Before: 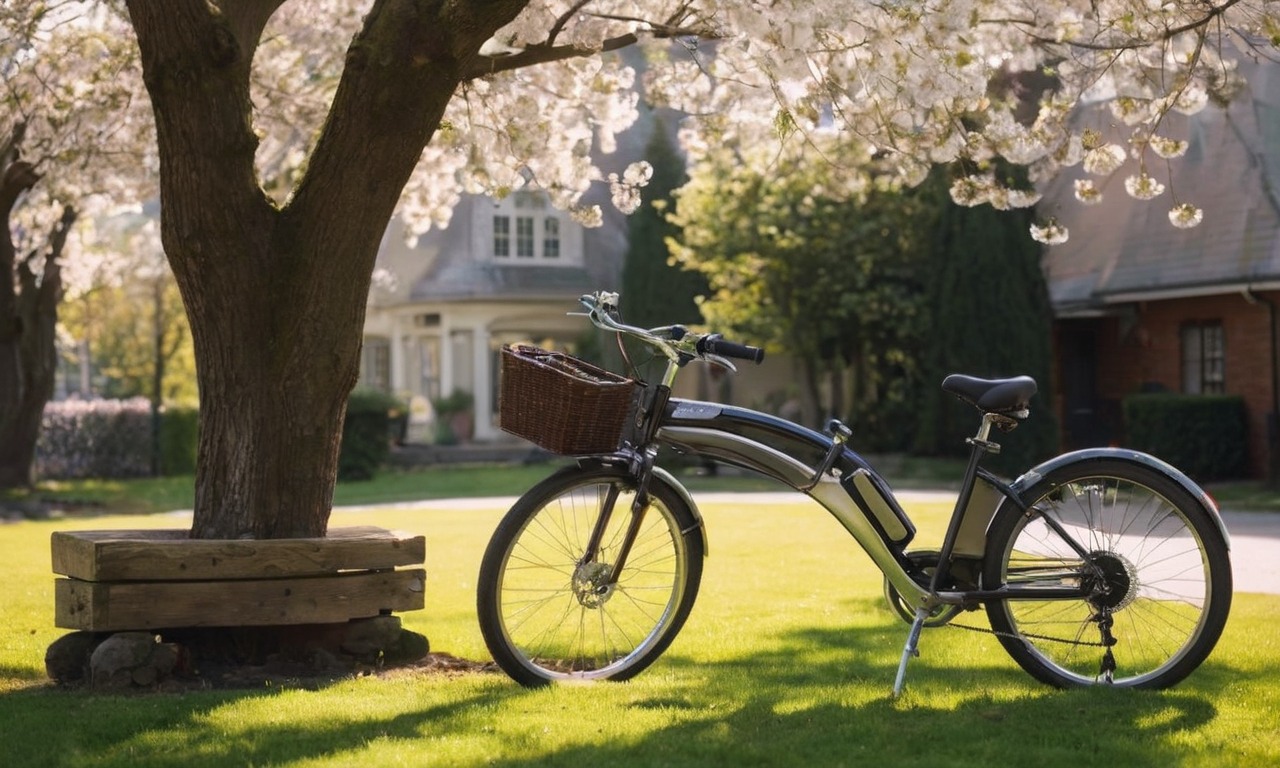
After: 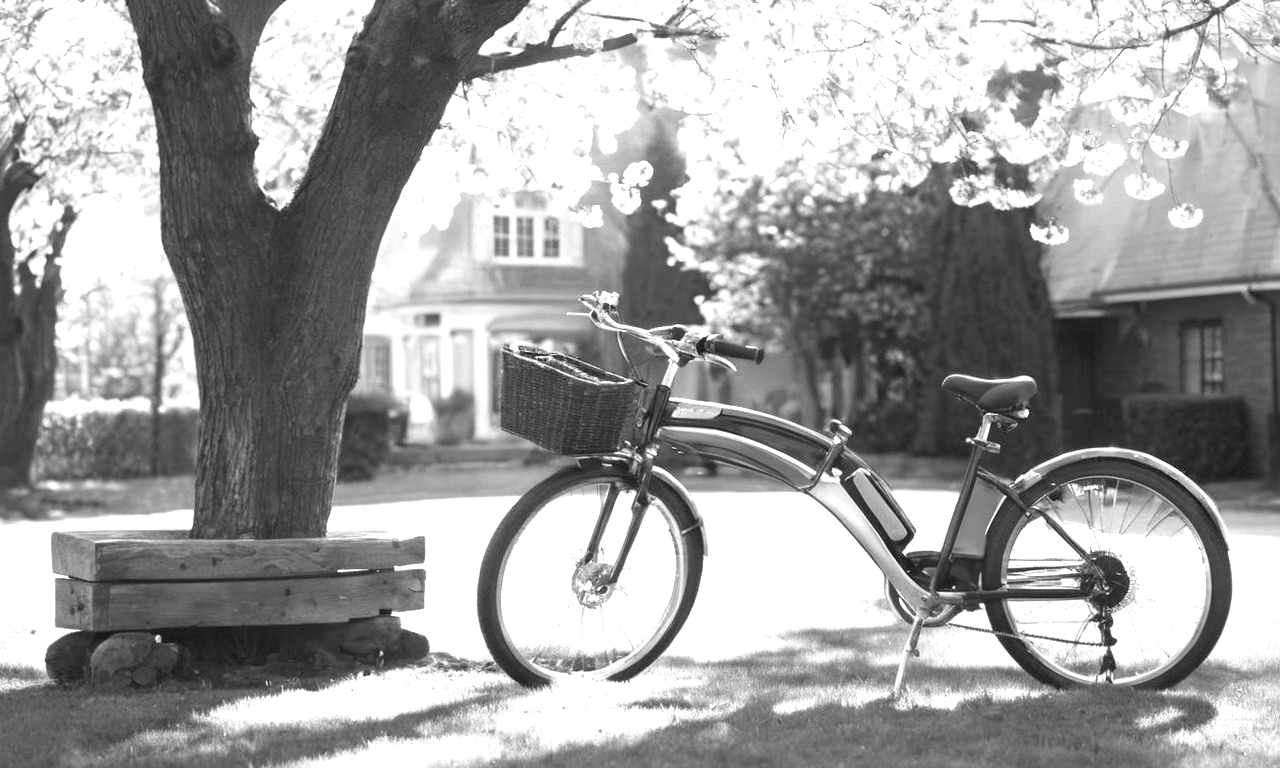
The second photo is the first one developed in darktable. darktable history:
exposure: black level correction 0.001, exposure 1.822 EV, compensate exposure bias true, compensate highlight preservation false
monochrome: a 14.95, b -89.96
color correction: highlights a* 11.96, highlights b* 11.58
